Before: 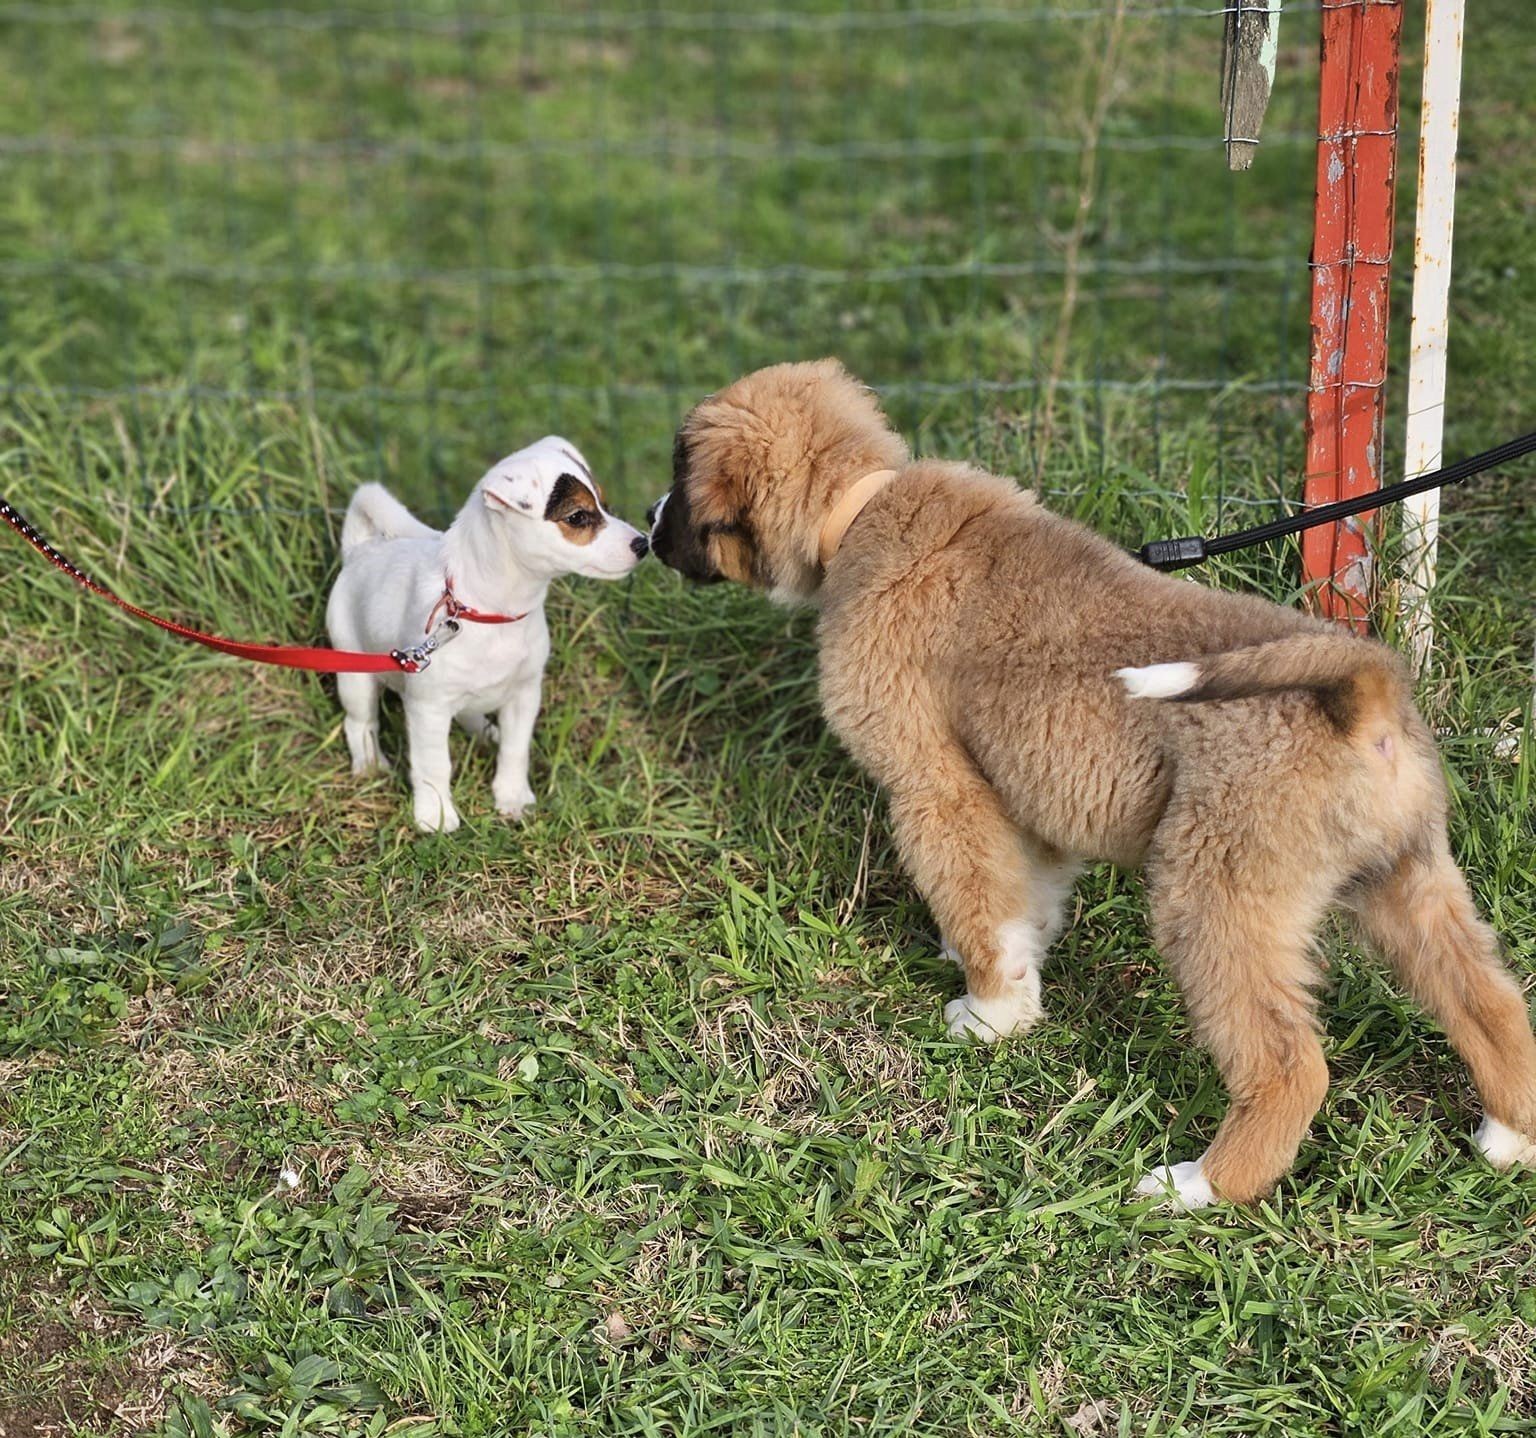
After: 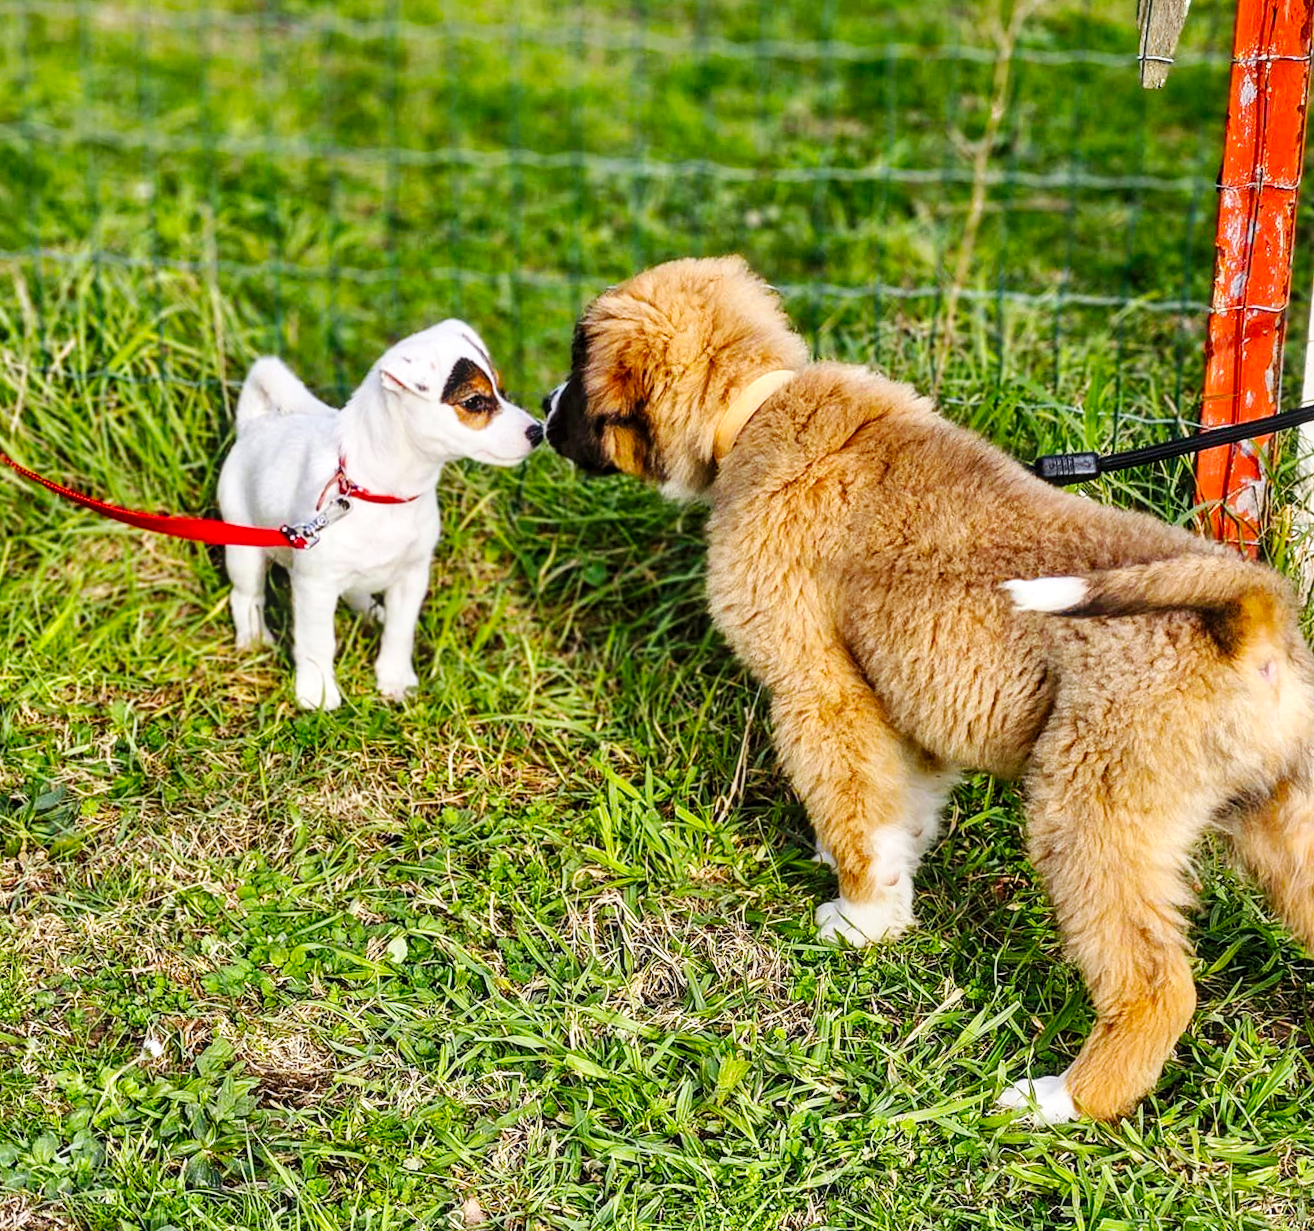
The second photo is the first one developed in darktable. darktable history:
base curve: curves: ch0 [(0, 0) (0.036, 0.025) (0.121, 0.166) (0.206, 0.329) (0.605, 0.79) (1, 1)], preserve colors none
color balance rgb: perceptual saturation grading › global saturation 30.613%, global vibrance 20%
local contrast: detail 130%
crop and rotate: angle -2.87°, left 5.222%, top 5.211%, right 4.759%, bottom 4.651%
